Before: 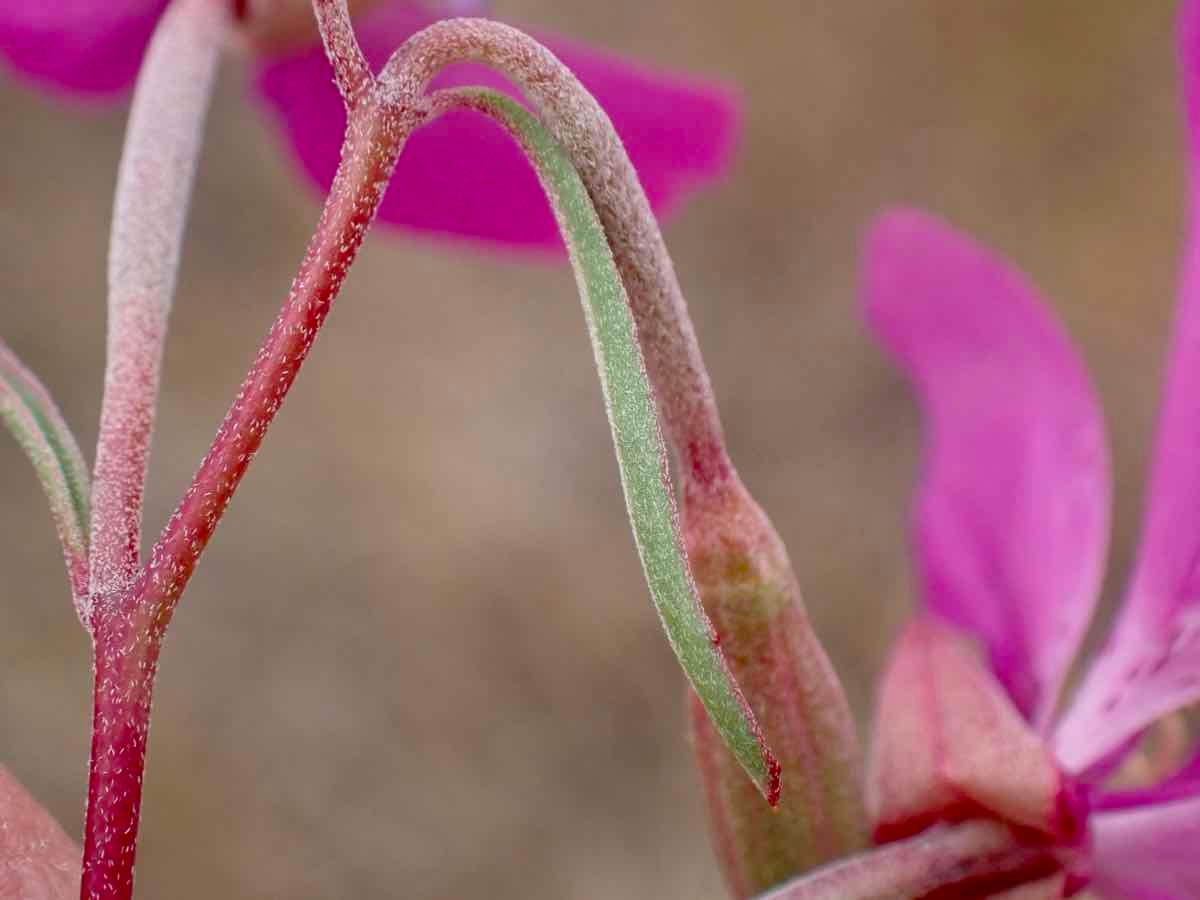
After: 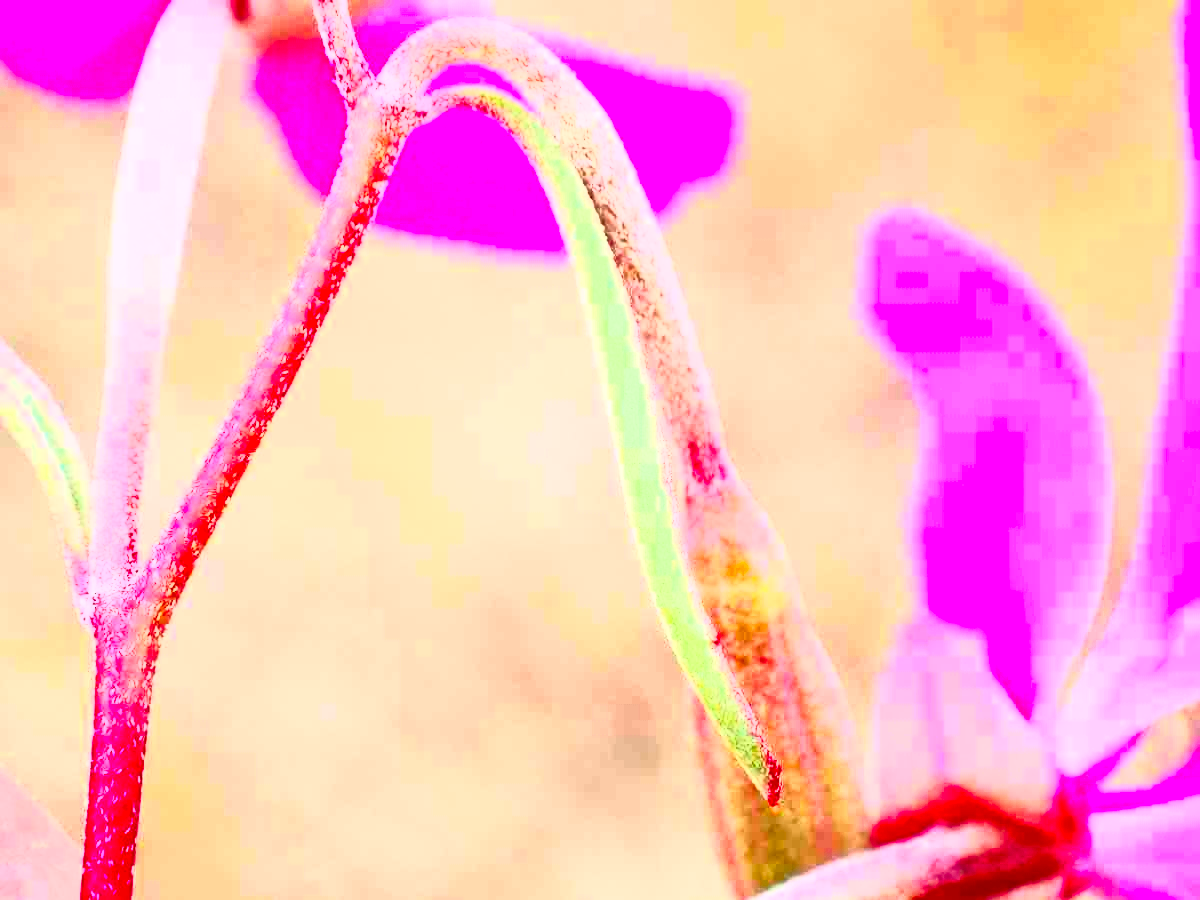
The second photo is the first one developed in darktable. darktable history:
exposure: exposure 0.655 EV, compensate exposure bias true, compensate highlight preservation false
contrast brightness saturation: contrast 0.997, brightness 0.987, saturation 0.994
